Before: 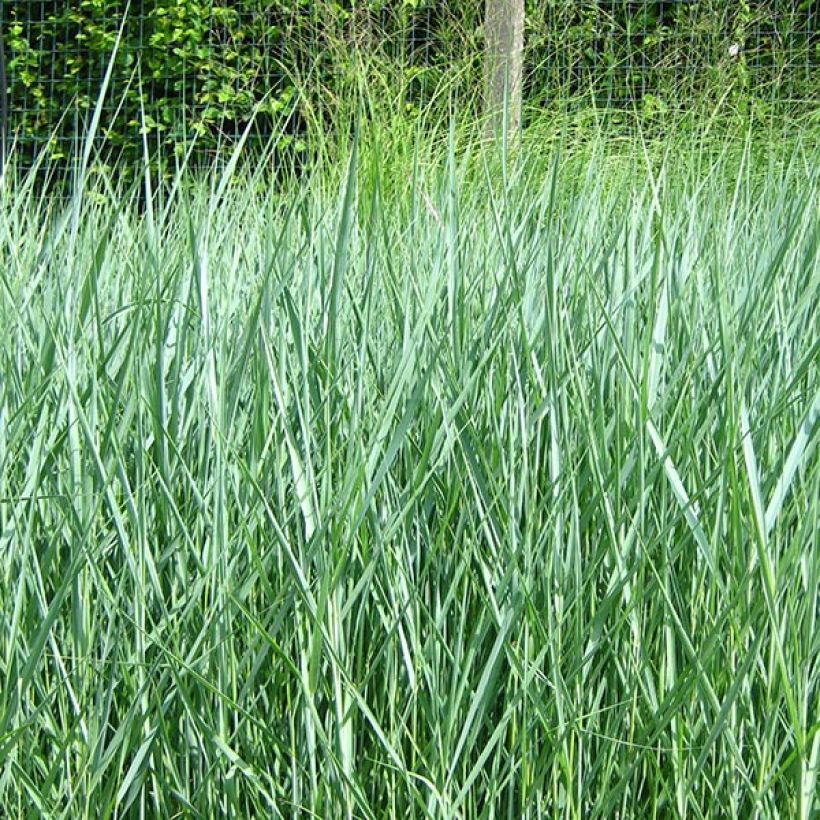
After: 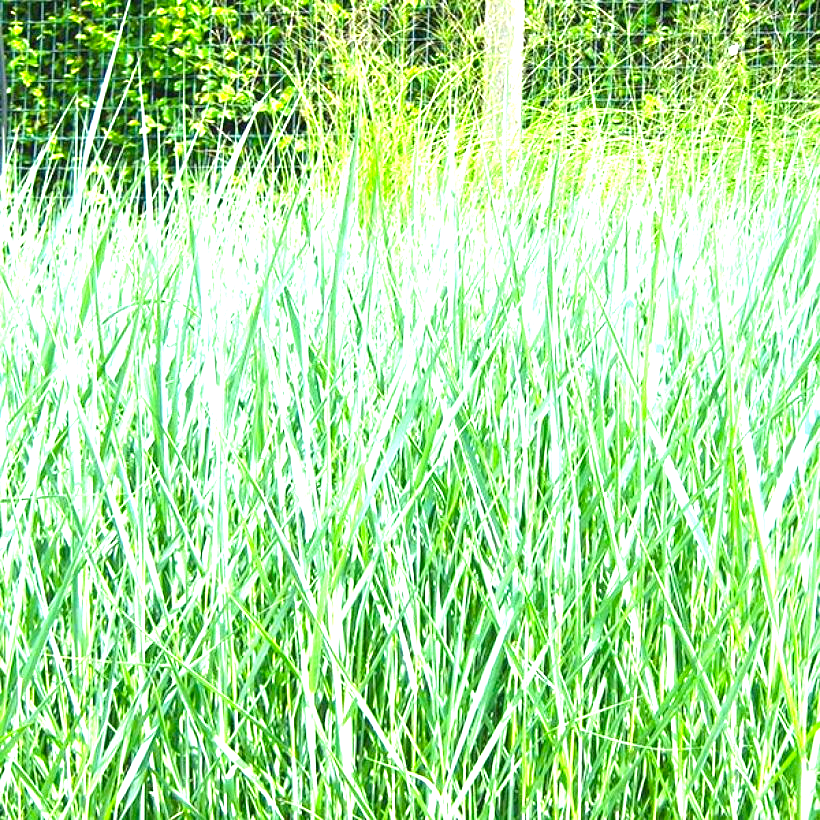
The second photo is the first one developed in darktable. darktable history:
exposure: black level correction 0, exposure 1.403 EV, compensate highlight preservation false
color balance rgb: linear chroma grading › global chroma 14.507%, perceptual saturation grading › global saturation 0.624%, perceptual brilliance grading › global brilliance 10.306%, perceptual brilliance grading › shadows 14.318%
